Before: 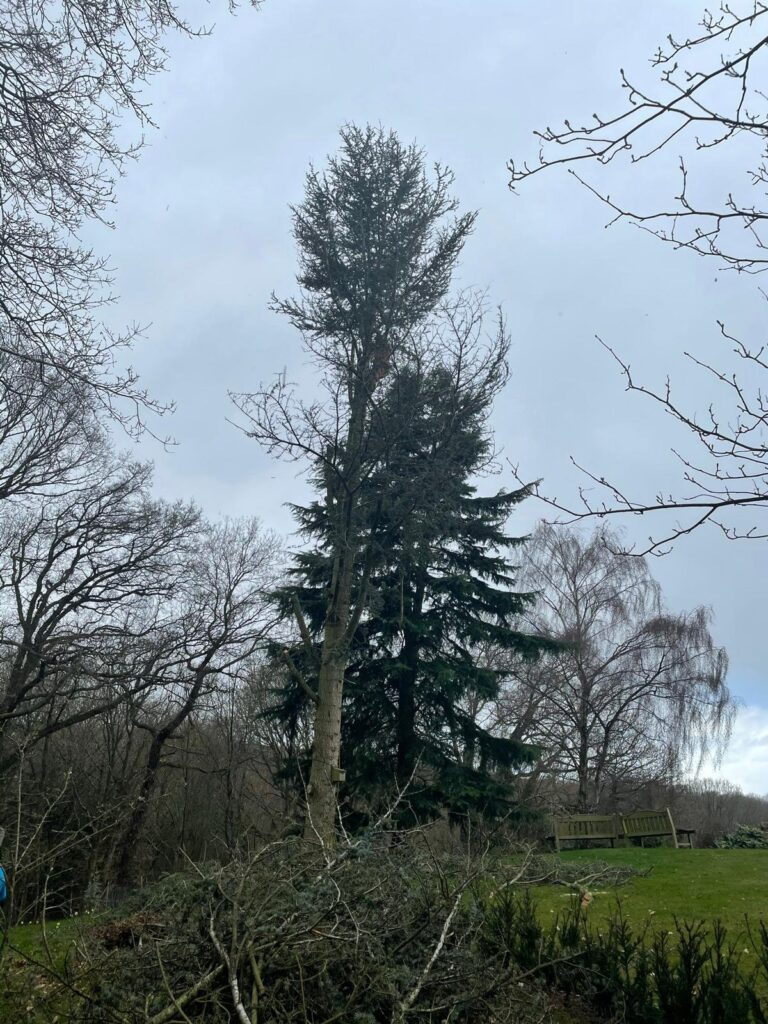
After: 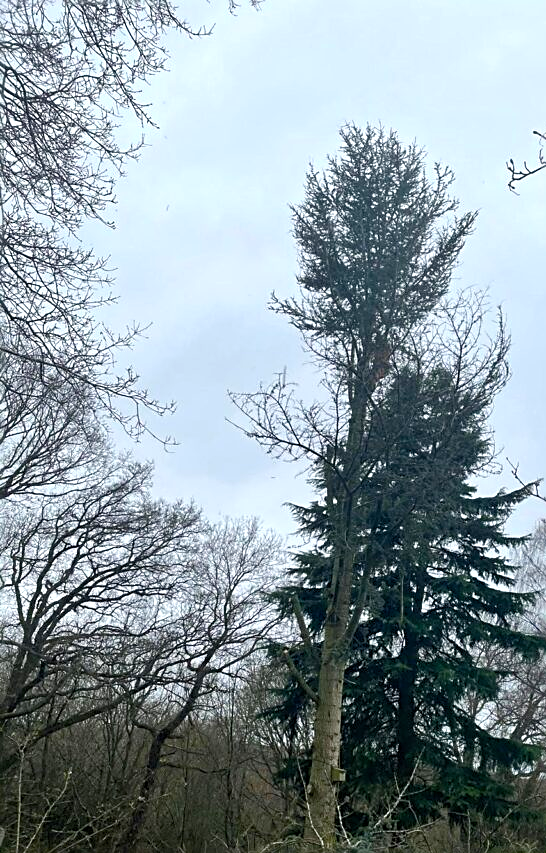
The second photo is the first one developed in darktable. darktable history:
color balance rgb: perceptual saturation grading › global saturation 20%, perceptual saturation grading › highlights -25%, perceptual saturation grading › shadows 25%
sharpen: on, module defaults
exposure: exposure 0.375 EV, compensate highlight preservation false
crop: right 28.885%, bottom 16.626%
